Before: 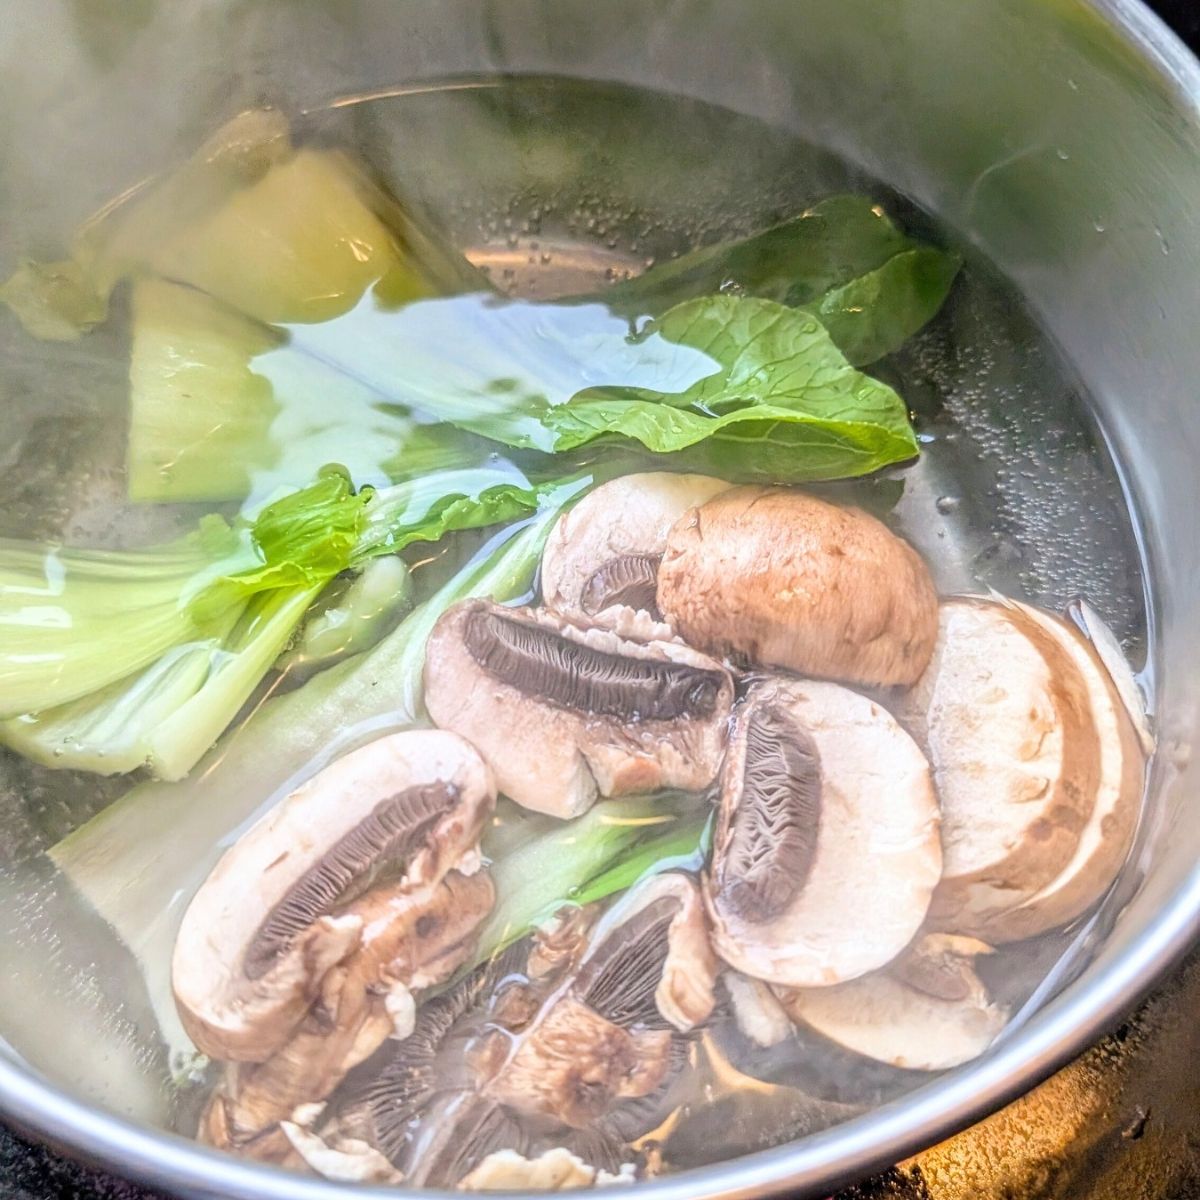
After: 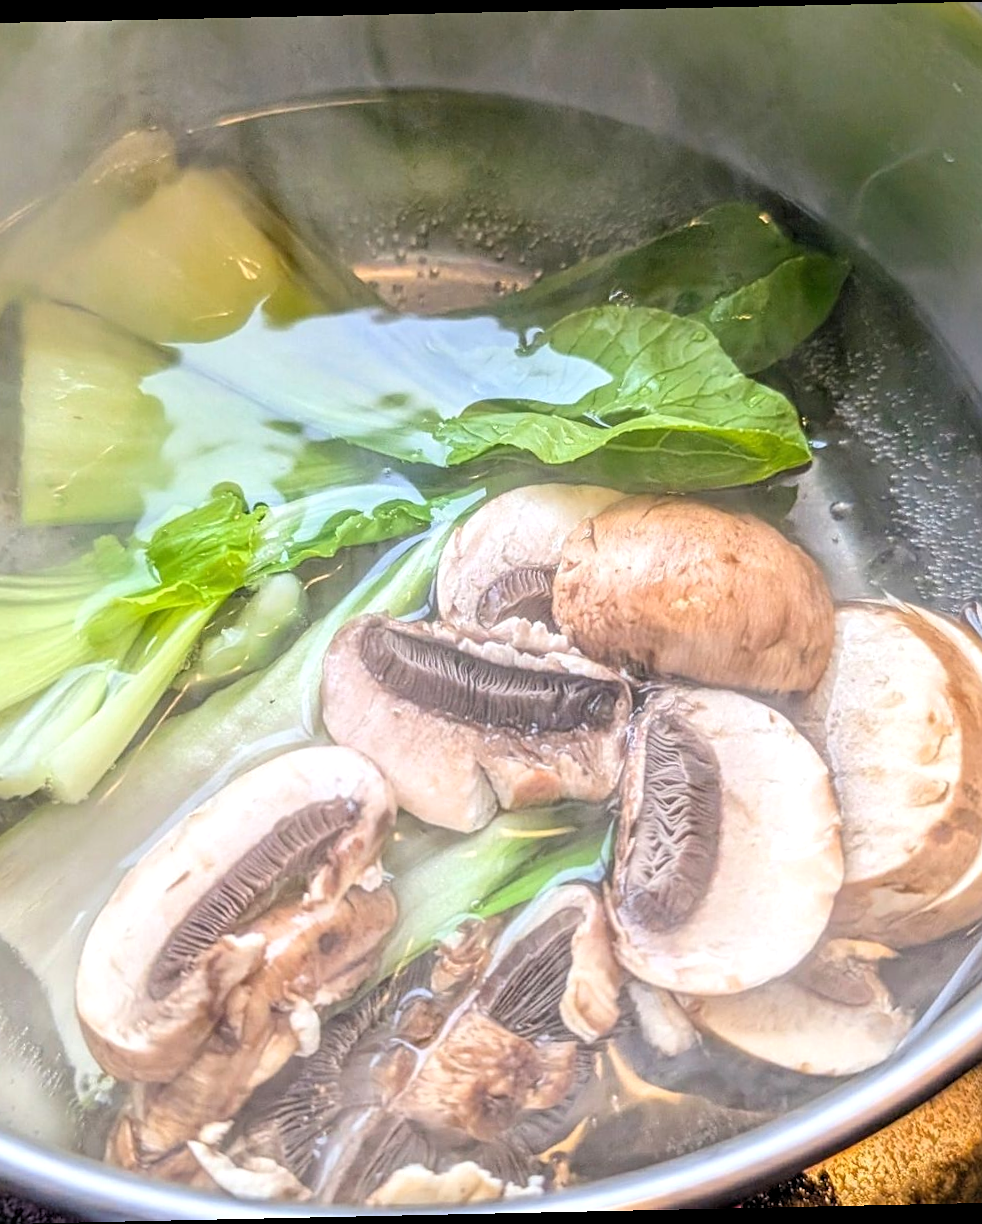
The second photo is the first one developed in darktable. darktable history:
sharpen: amount 0.2
rotate and perspective: rotation -1.24°, automatic cropping off
levels: levels [0.016, 0.492, 0.969]
crop and rotate: left 9.597%, right 10.195%
